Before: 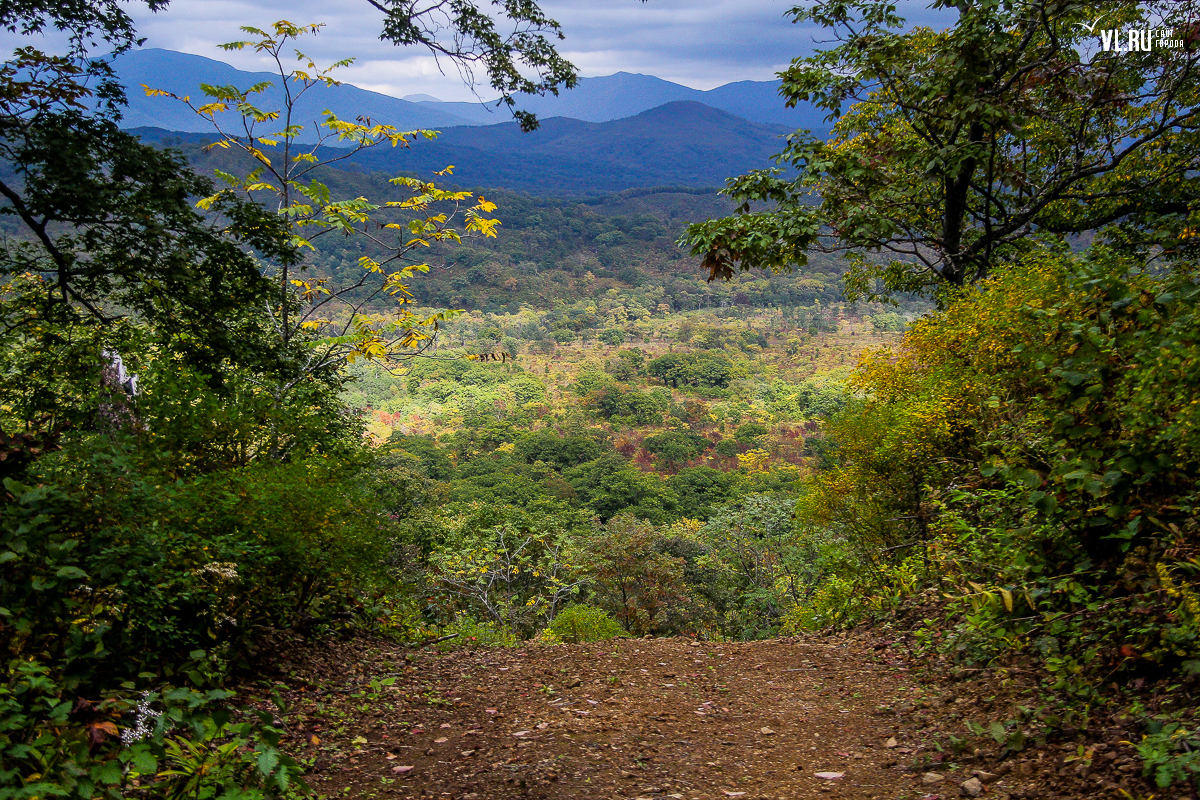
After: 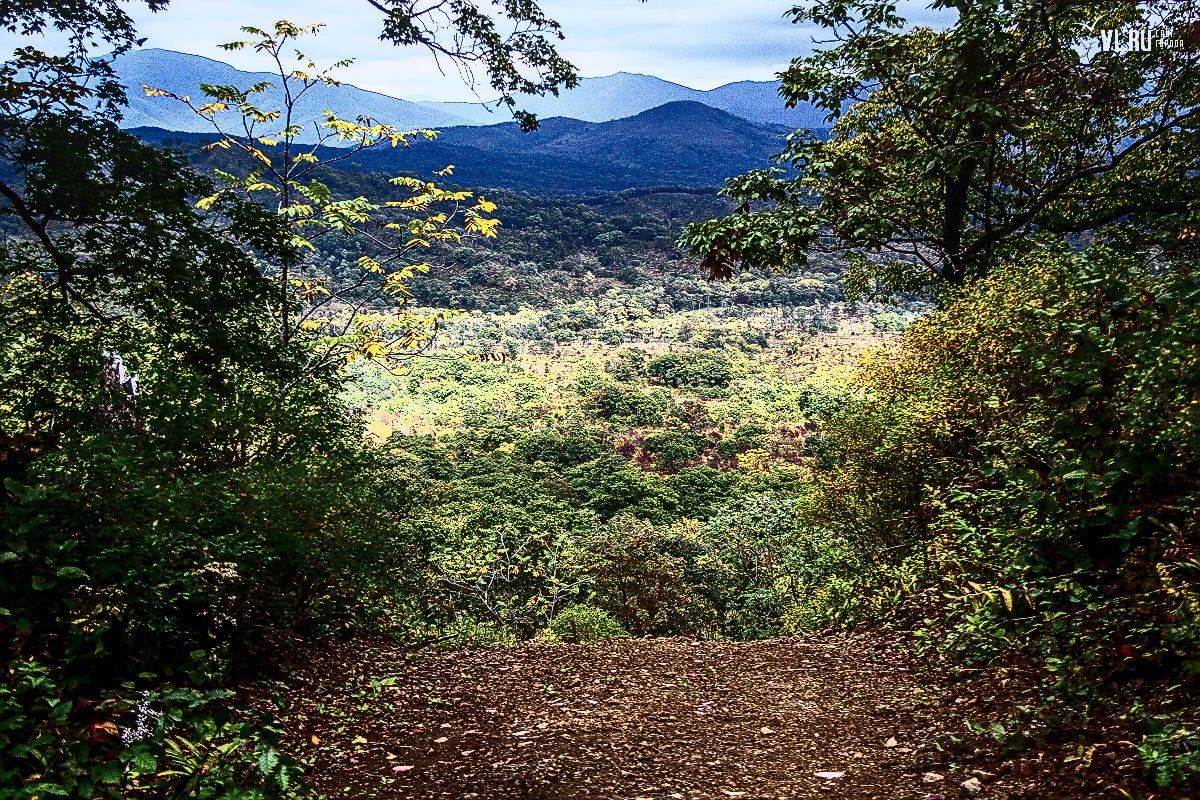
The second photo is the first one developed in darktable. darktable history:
sharpen: on, module defaults
local contrast: on, module defaults
contrast brightness saturation: contrast 0.93, brightness 0.2
color calibration: illuminant as shot in camera, x 0.358, y 0.373, temperature 4628.91 K
